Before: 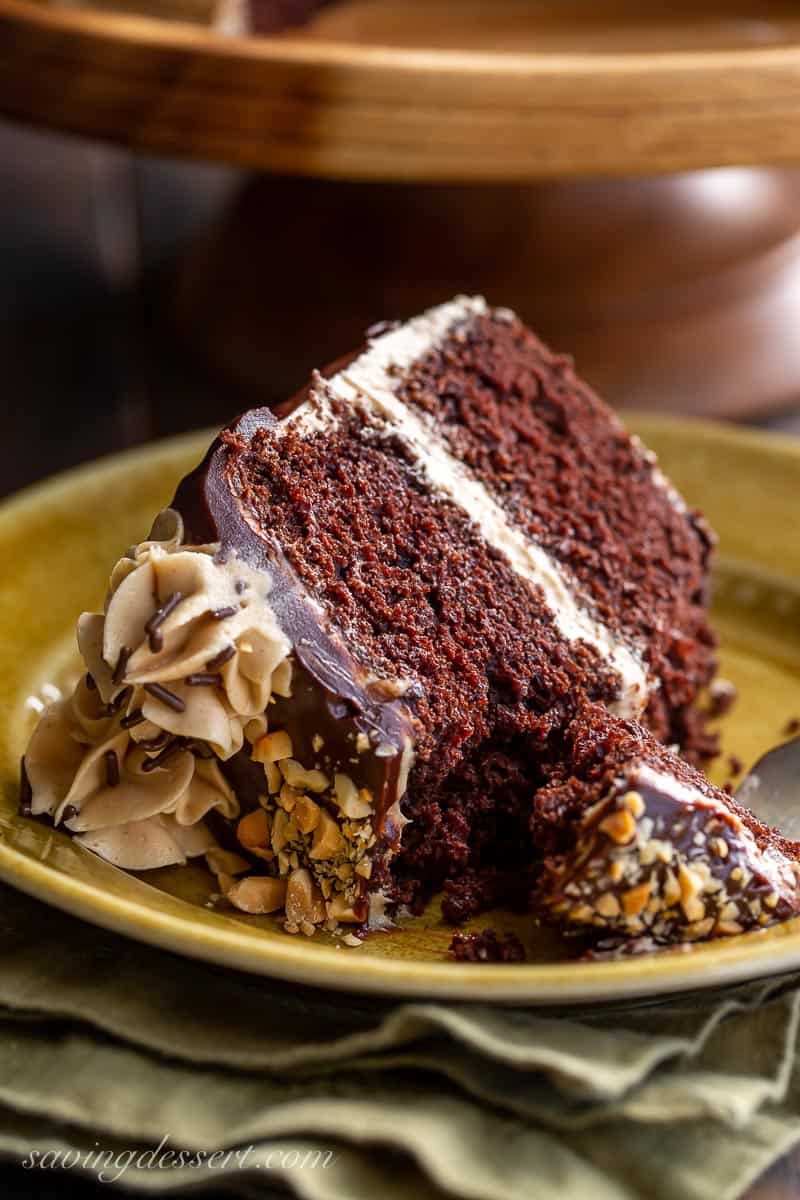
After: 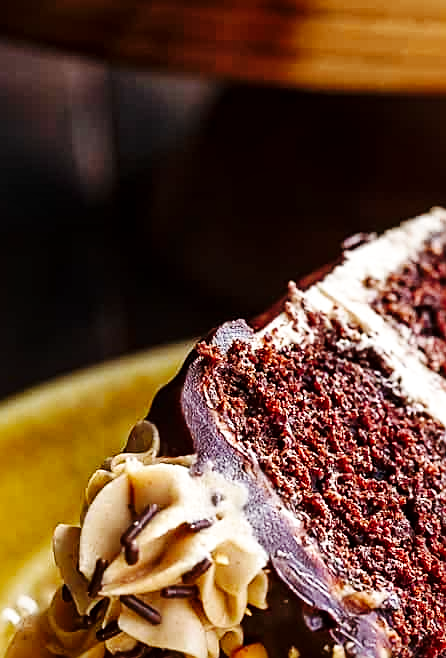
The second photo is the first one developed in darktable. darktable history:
crop and rotate: left 3.031%, top 7.412%, right 41.116%, bottom 37.674%
local contrast: mode bilateral grid, contrast 21, coarseness 50, detail 132%, midtone range 0.2
base curve: curves: ch0 [(0, 0) (0.036, 0.025) (0.121, 0.166) (0.206, 0.329) (0.605, 0.79) (1, 1)], preserve colors none
sharpen: on, module defaults
